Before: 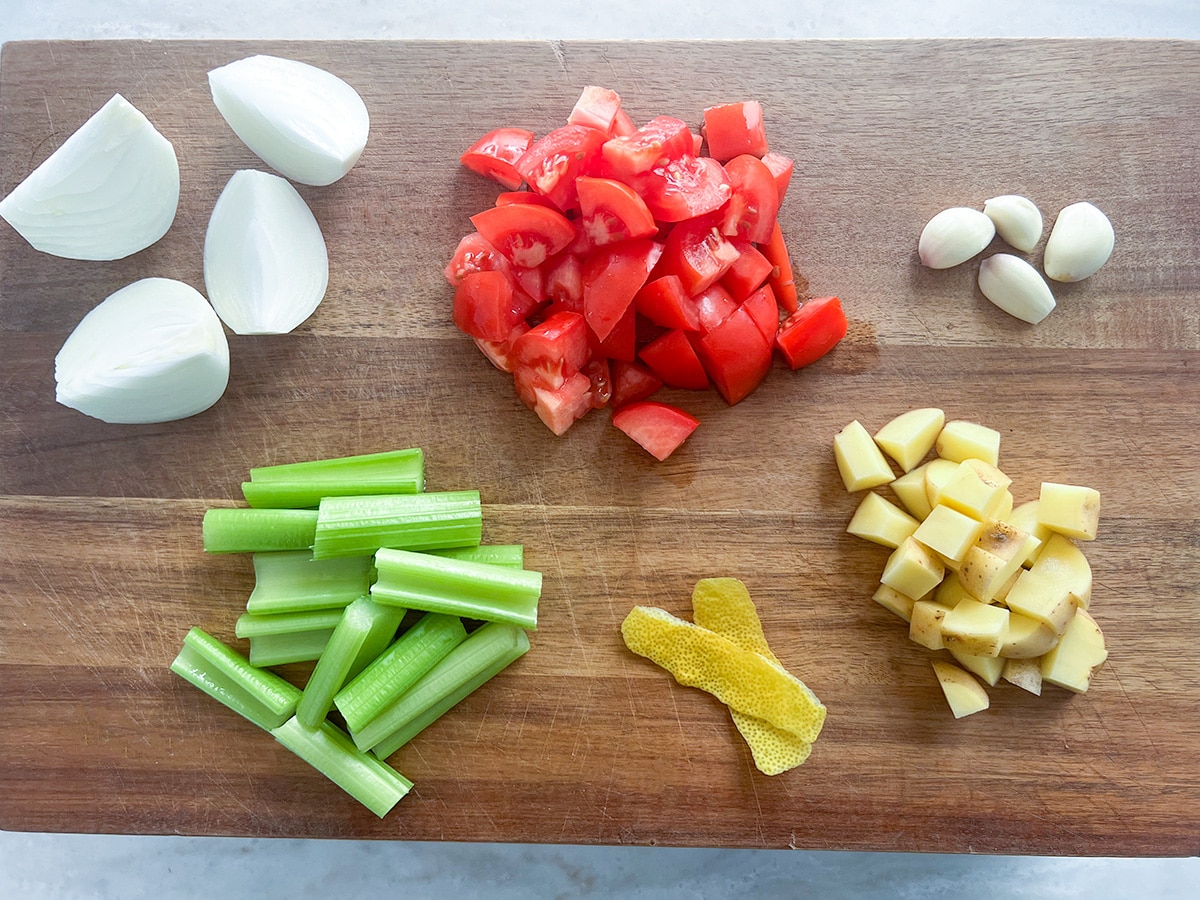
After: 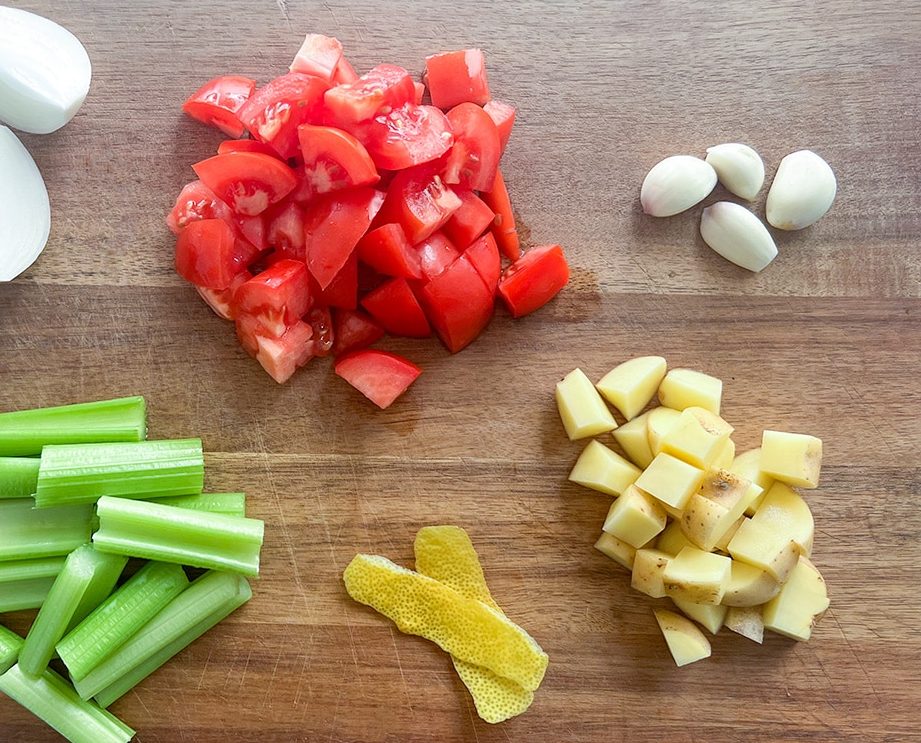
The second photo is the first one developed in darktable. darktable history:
crop: left 23.245%, top 5.853%, bottom 11.536%
